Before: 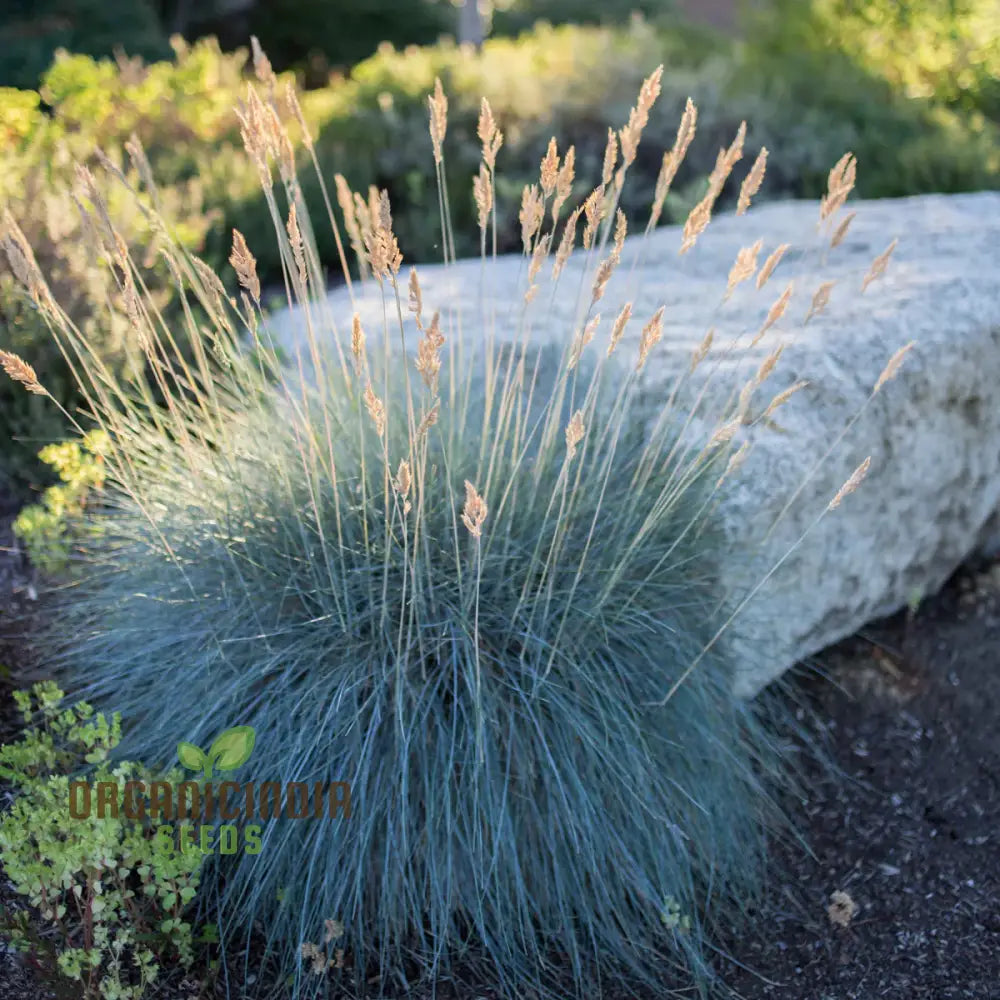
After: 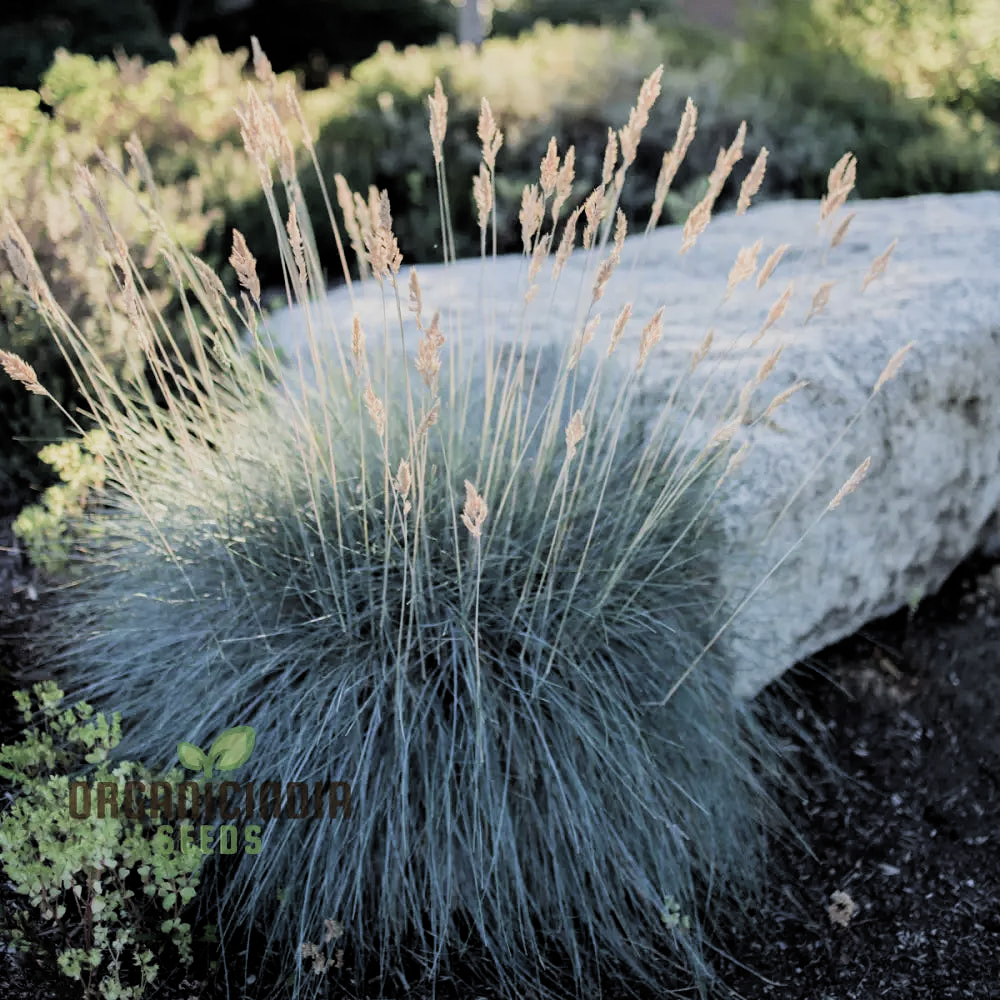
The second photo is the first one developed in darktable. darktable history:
filmic rgb: black relative exposure -5.04 EV, white relative exposure 3.97 EV, threshold 3.01 EV, hardness 2.89, contrast 1.298, highlights saturation mix -11.33%, color science v4 (2020), enable highlight reconstruction true
